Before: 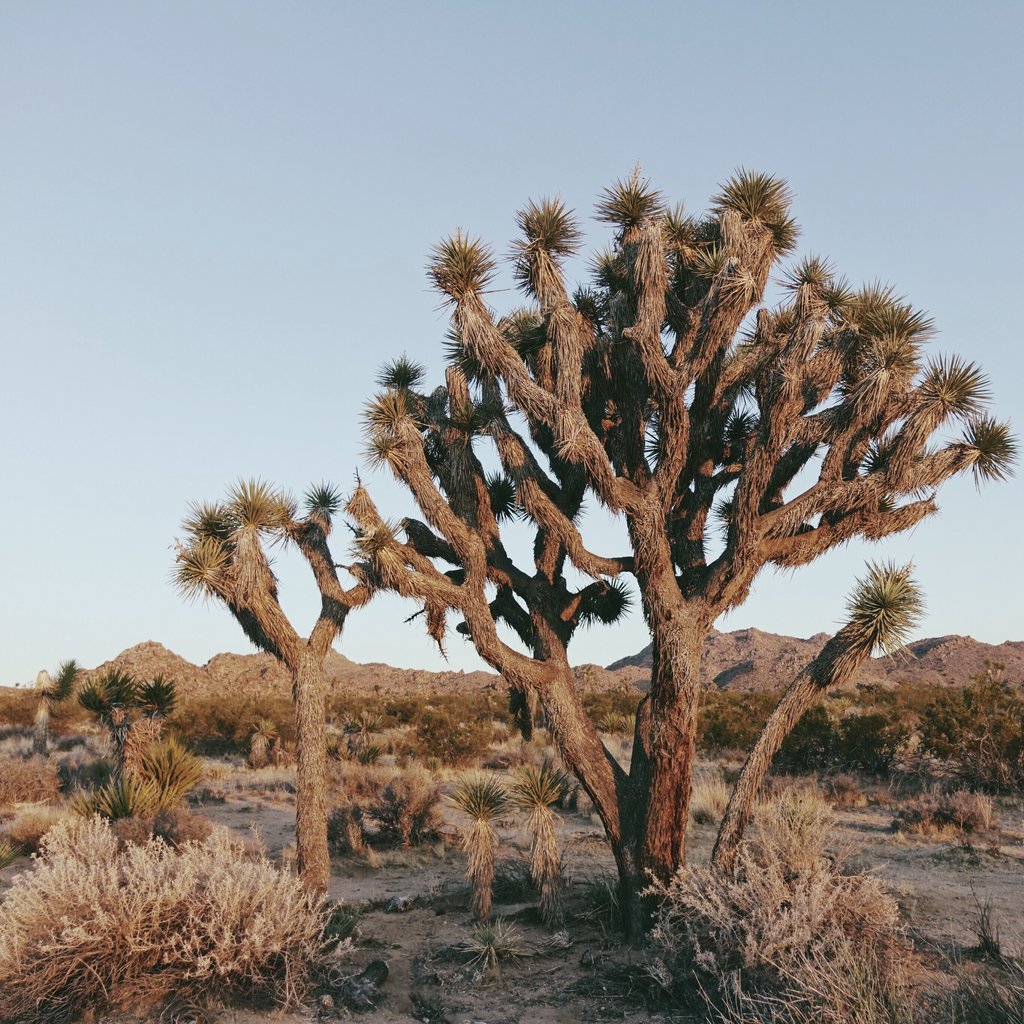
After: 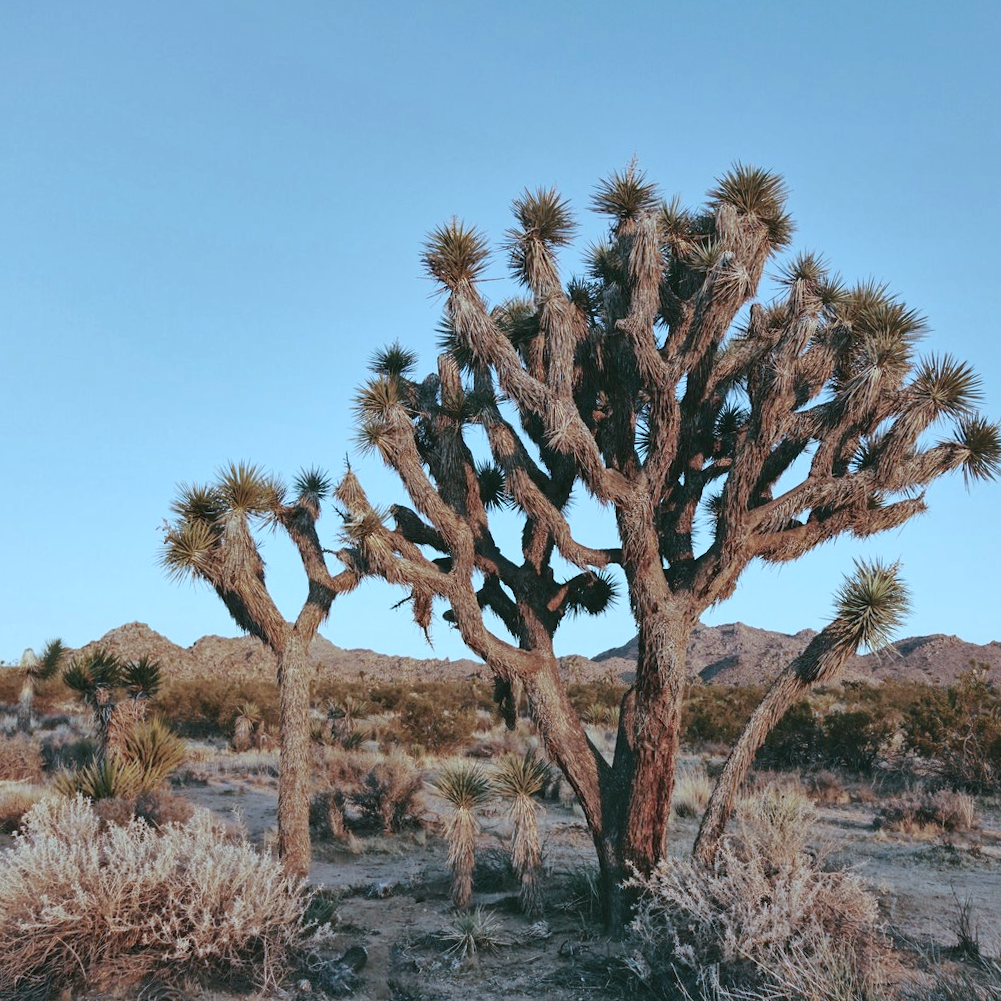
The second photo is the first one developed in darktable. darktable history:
shadows and highlights: shadows 52.8, soften with gaussian
crop and rotate: angle -1.31°
color correction: highlights a* -9.8, highlights b* -21.63
